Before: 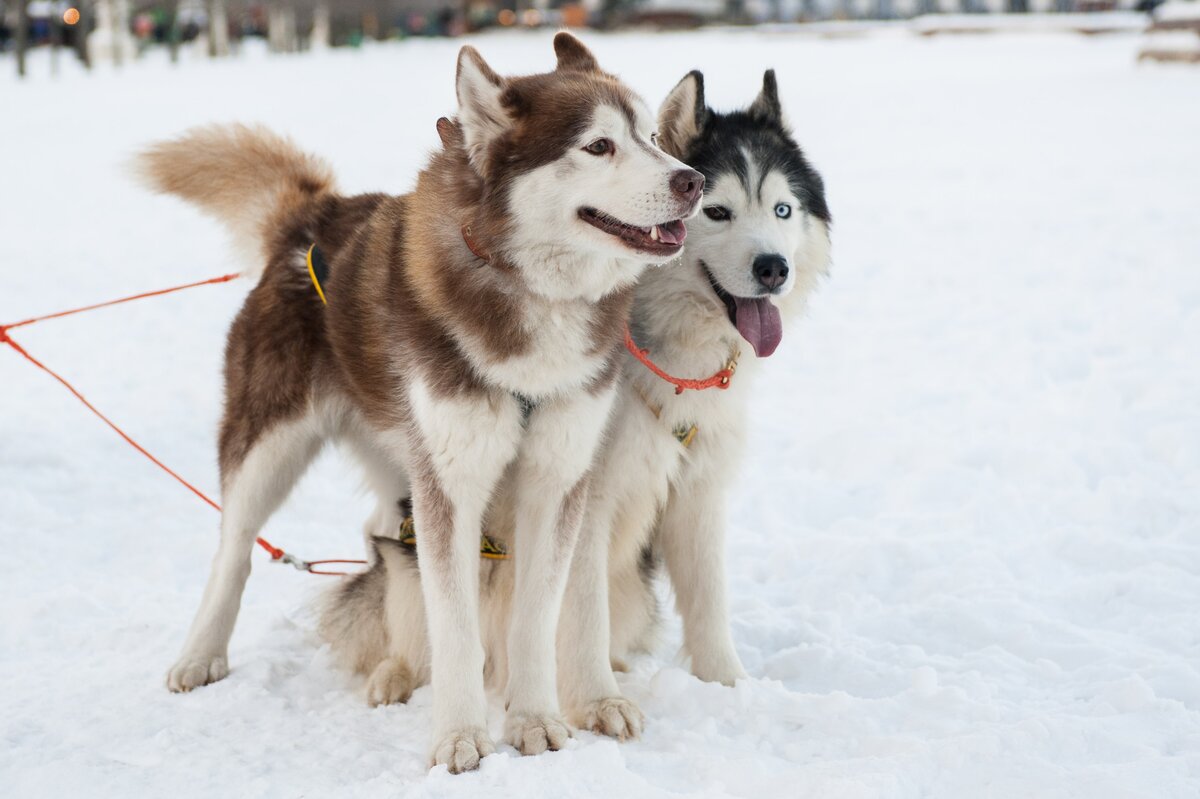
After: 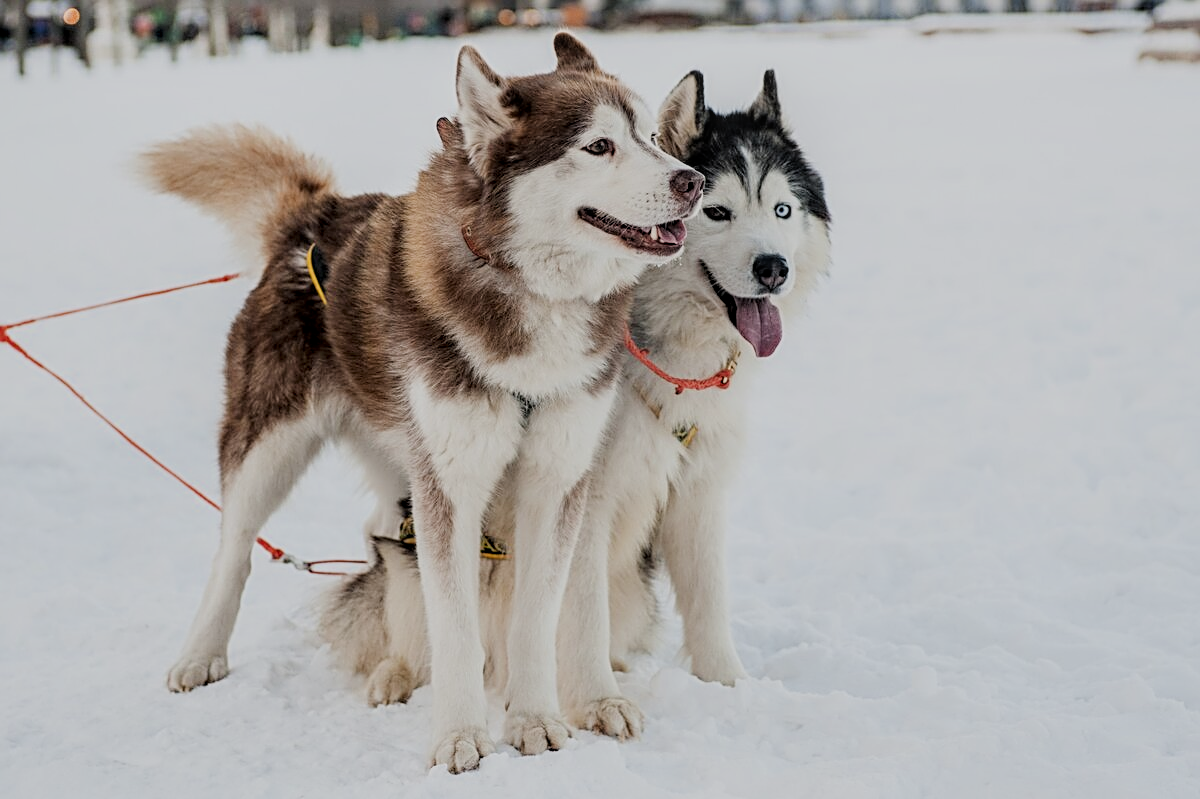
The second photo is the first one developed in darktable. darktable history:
local contrast: on, module defaults
sharpen: radius 2.71, amount 0.669
filmic rgb: black relative exposure -7.1 EV, white relative exposure 5.37 EV, threshold 5.99 EV, hardness 3.03, enable highlight reconstruction true
